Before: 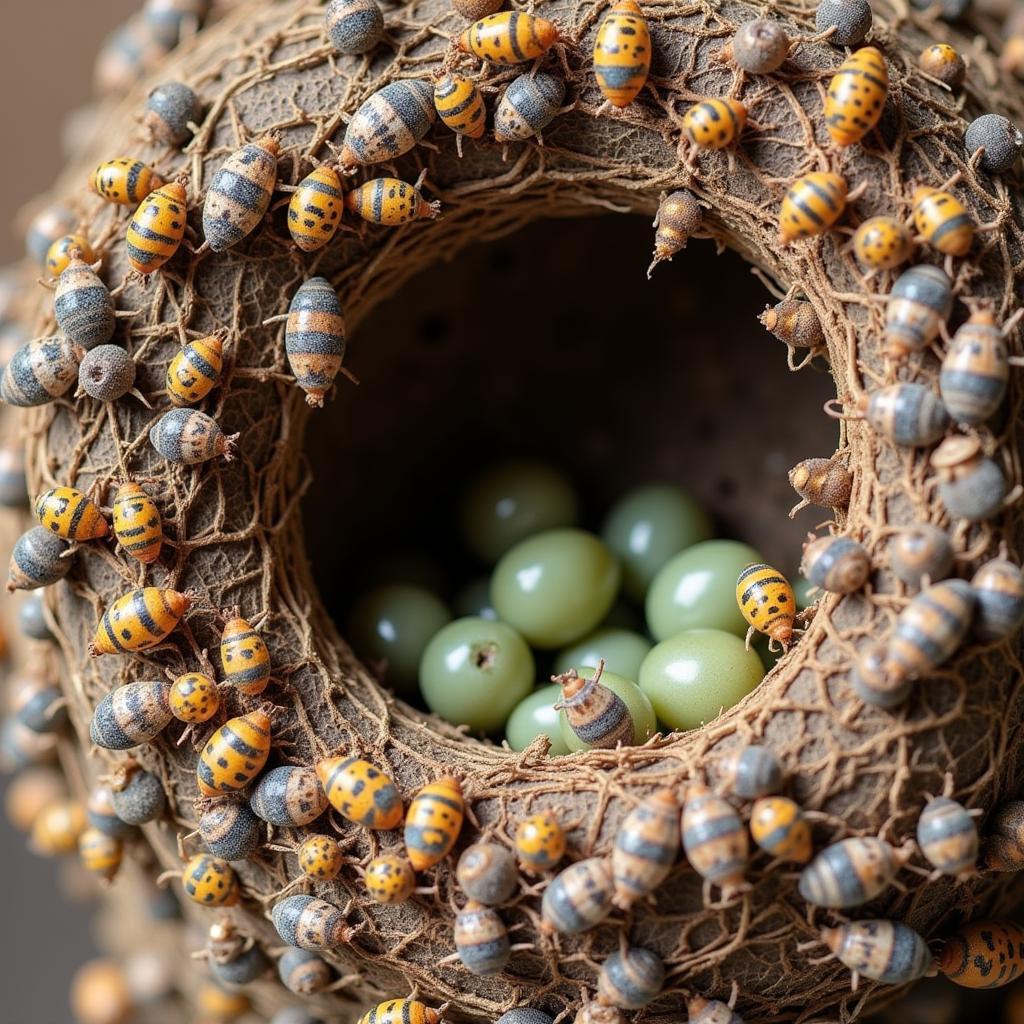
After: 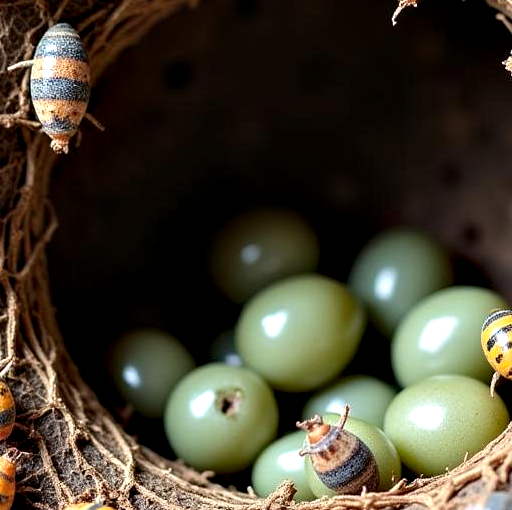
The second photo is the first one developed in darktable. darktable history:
contrast equalizer: y [[0.6 ×6], [0.55 ×6], [0 ×6], [0 ×6], [0 ×6]]
crop: left 24.906%, top 24.856%, right 25.069%, bottom 25.295%
